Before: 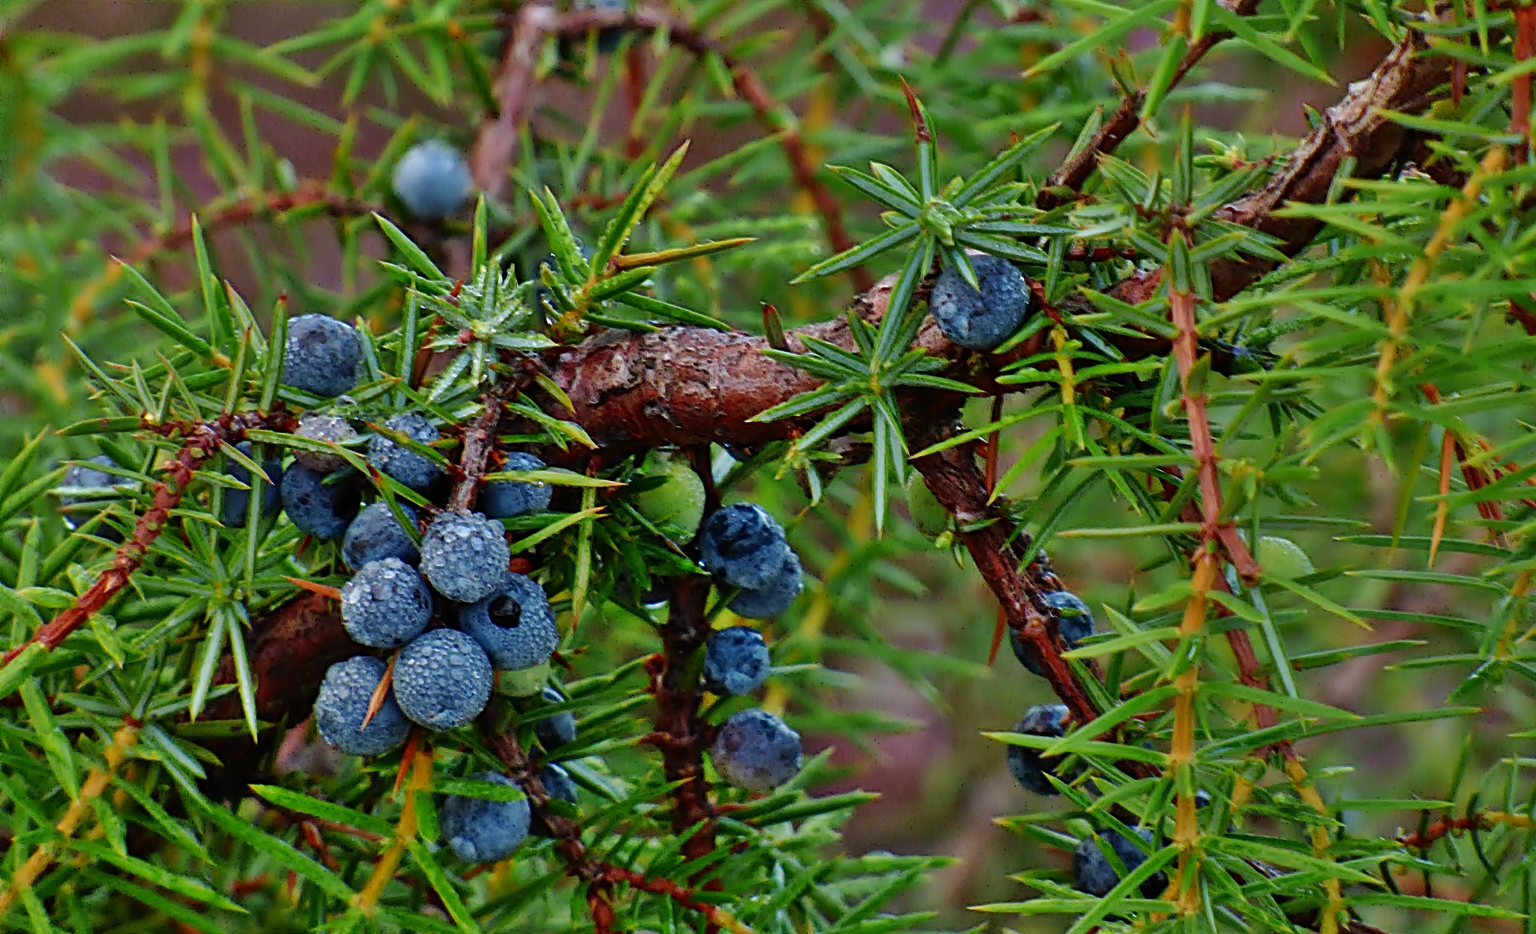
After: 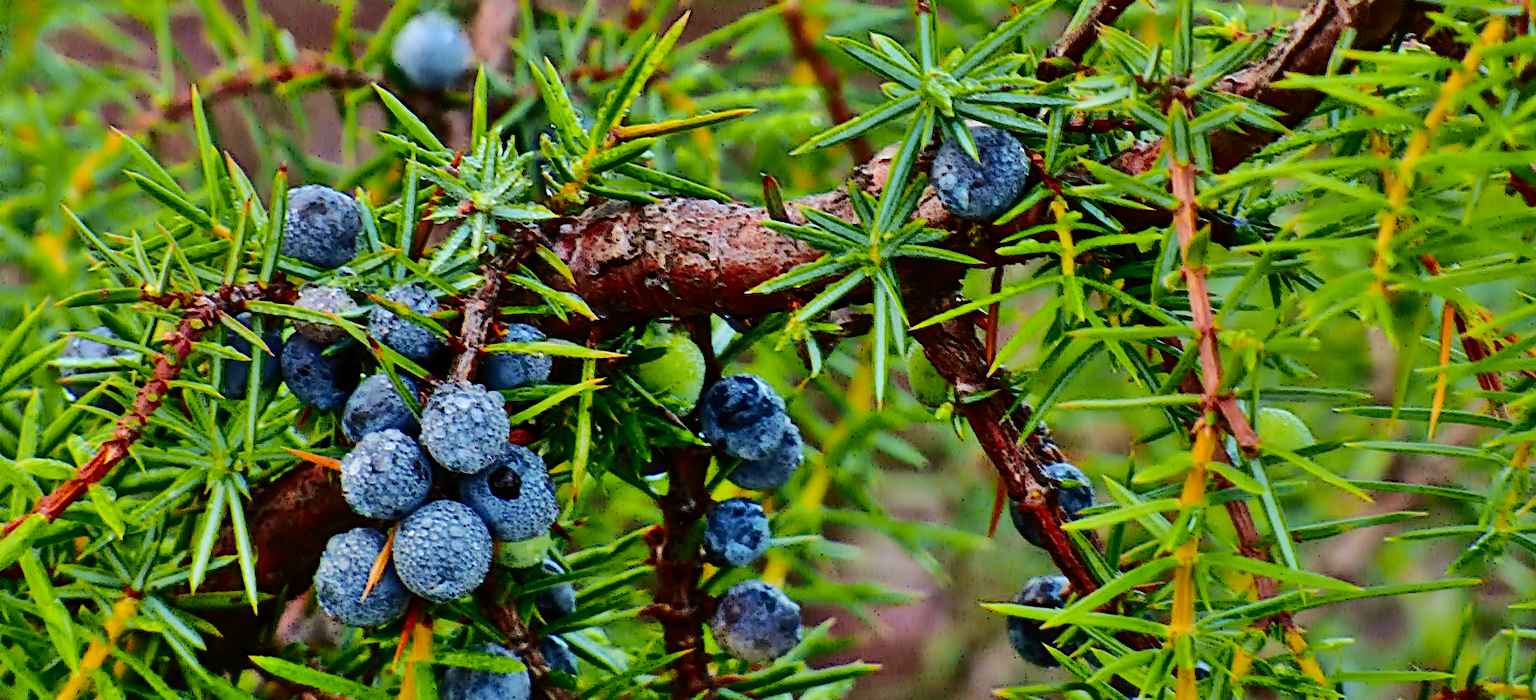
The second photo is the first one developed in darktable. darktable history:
tone curve: curves: ch0 [(0, 0.011) (0.104, 0.085) (0.236, 0.234) (0.398, 0.507) (0.498, 0.621) (0.65, 0.757) (0.835, 0.883) (1, 0.961)]; ch1 [(0, 0) (0.353, 0.344) (0.43, 0.401) (0.479, 0.476) (0.502, 0.502) (0.54, 0.542) (0.602, 0.613) (0.638, 0.668) (0.693, 0.727) (1, 1)]; ch2 [(0, 0) (0.34, 0.314) (0.434, 0.43) (0.5, 0.506) (0.521, 0.54) (0.54, 0.56) (0.595, 0.613) (0.644, 0.729) (1, 1)], color space Lab, independent channels, preserve colors none
local contrast: mode bilateral grid, contrast 20, coarseness 50, detail 120%, midtone range 0.2
crop: top 13.819%, bottom 11.169%
